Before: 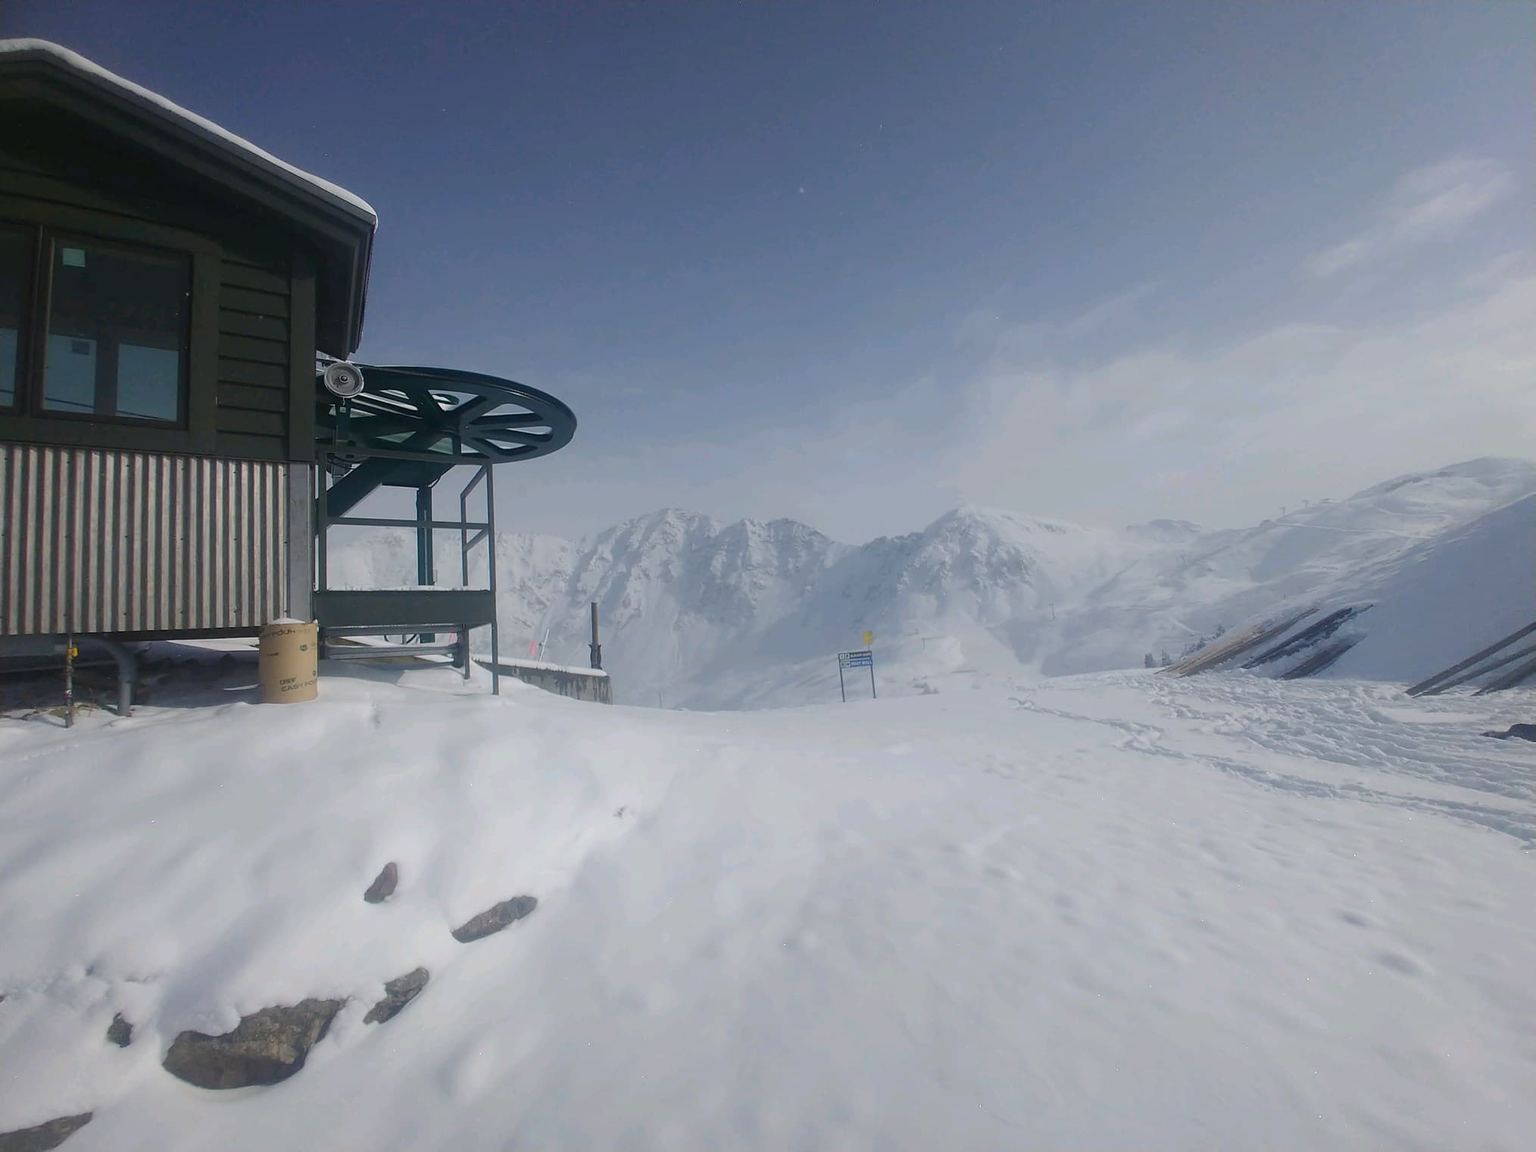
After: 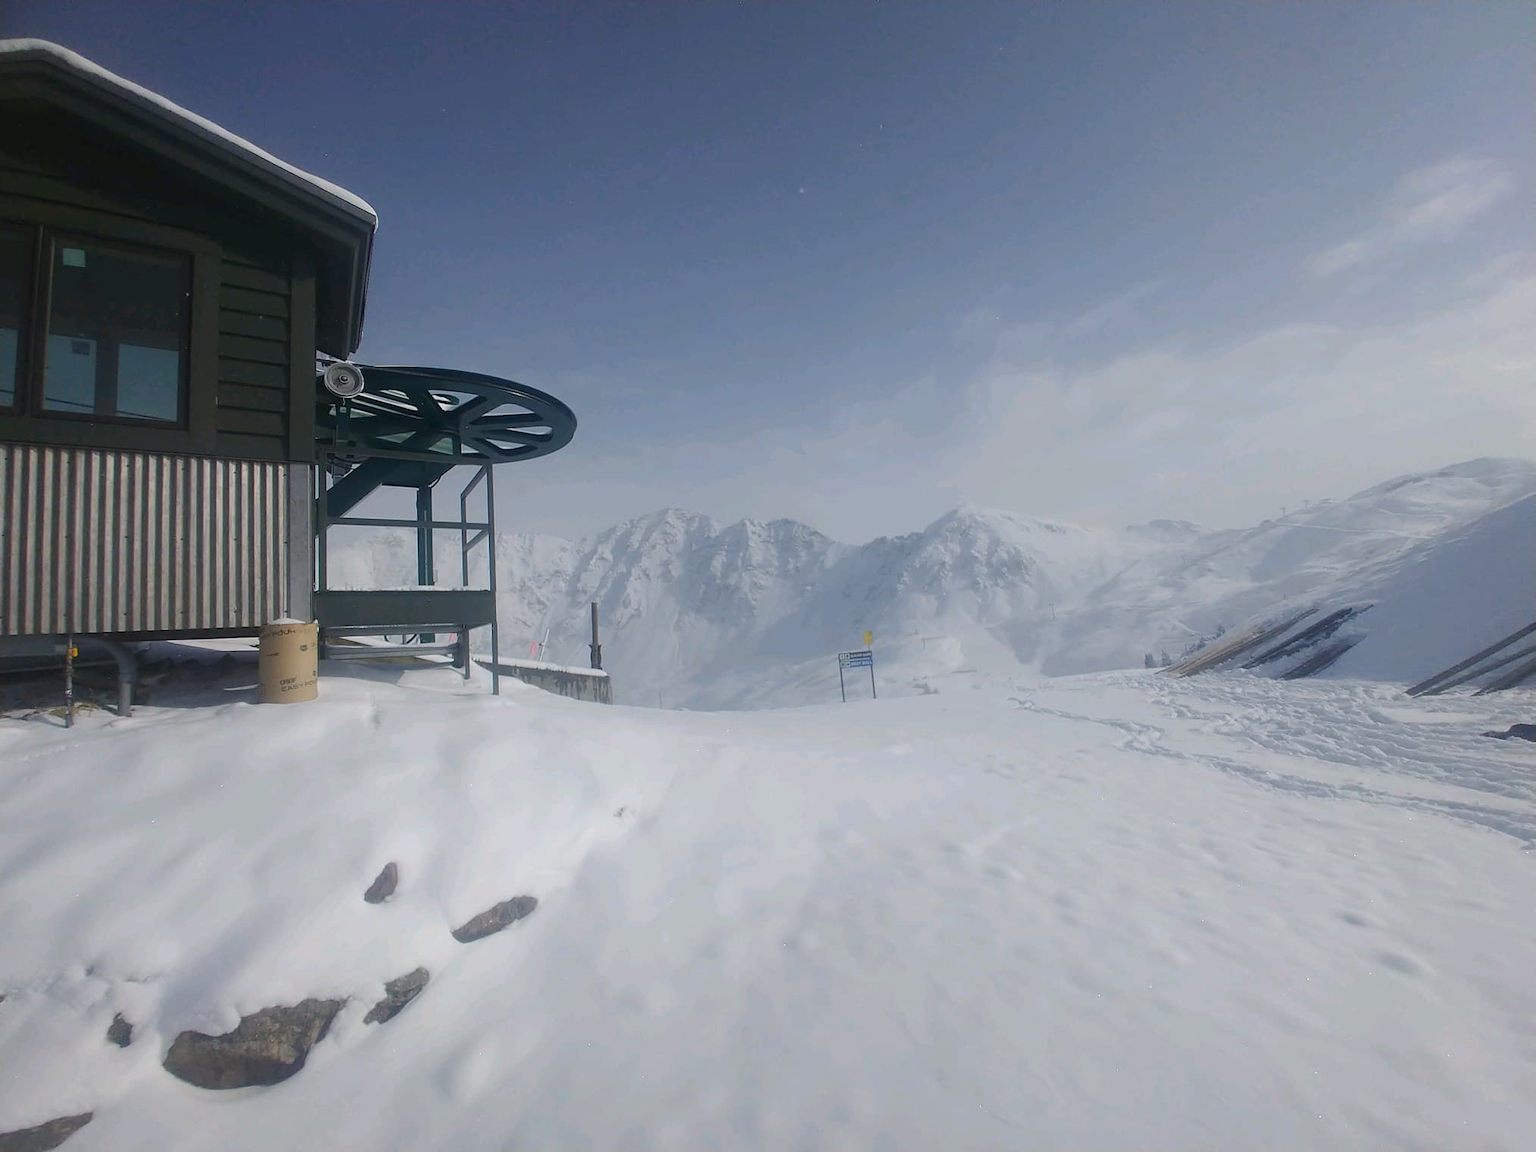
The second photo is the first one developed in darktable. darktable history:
shadows and highlights: shadows -8.43, white point adjustment 1.45, highlights 9.31
